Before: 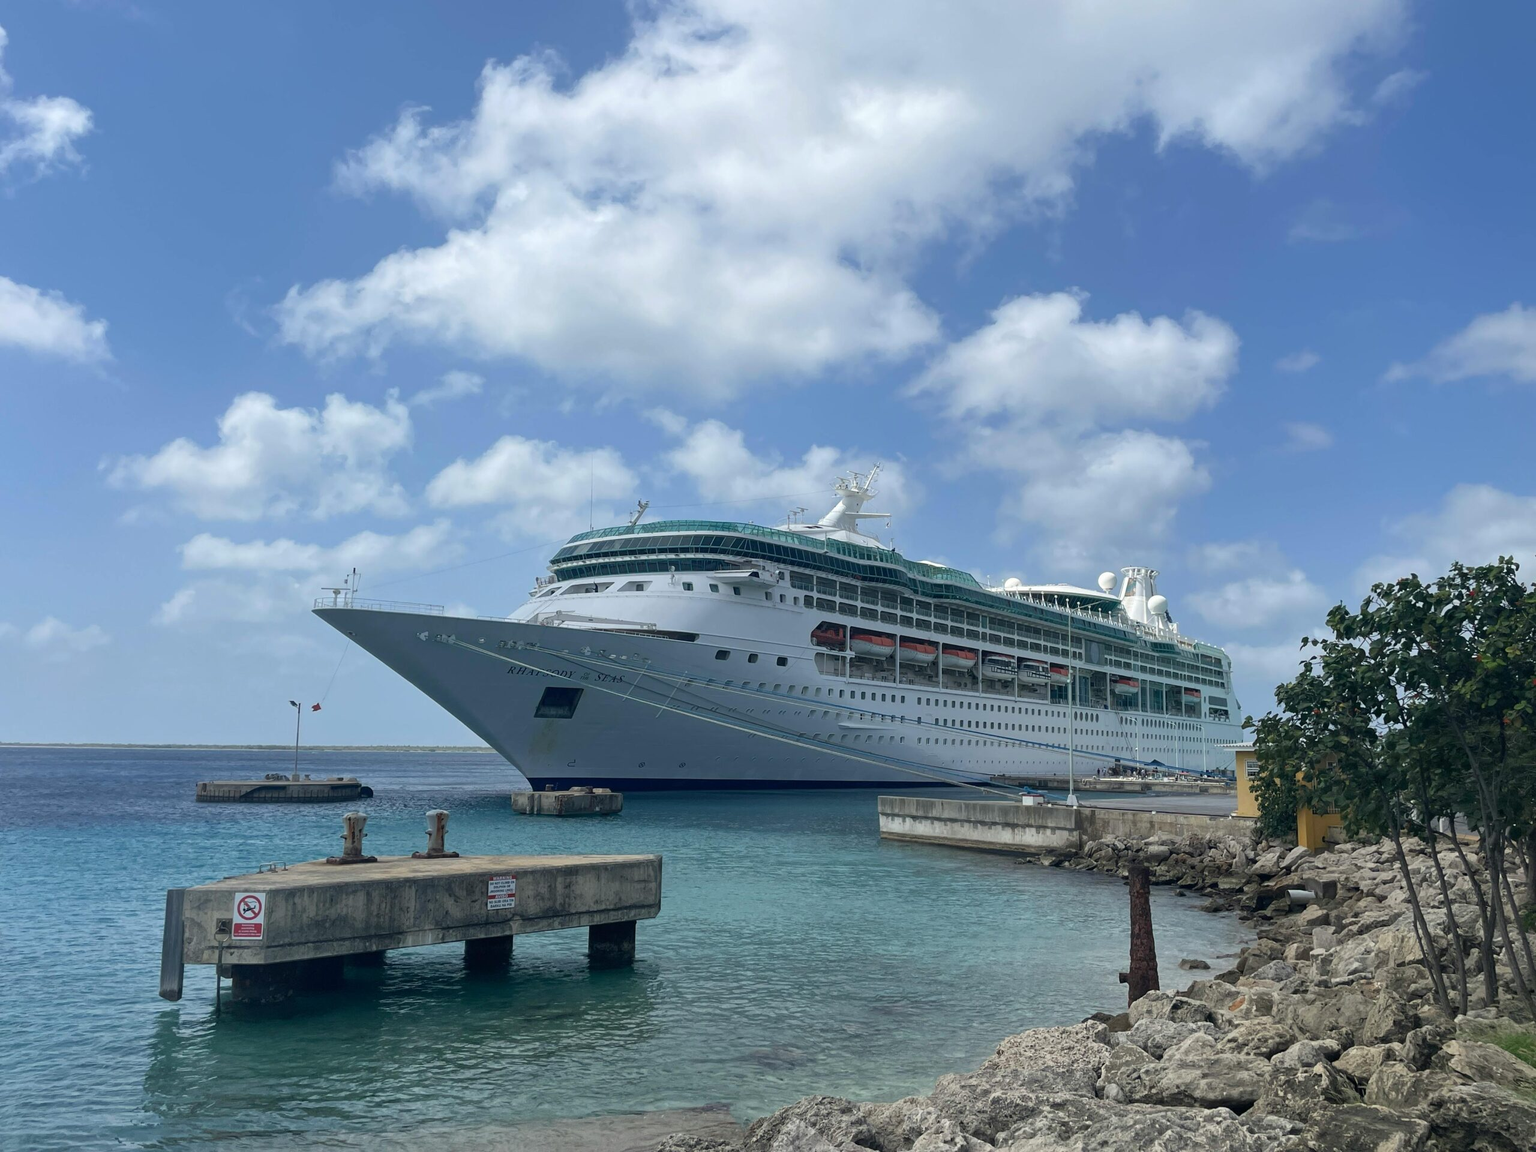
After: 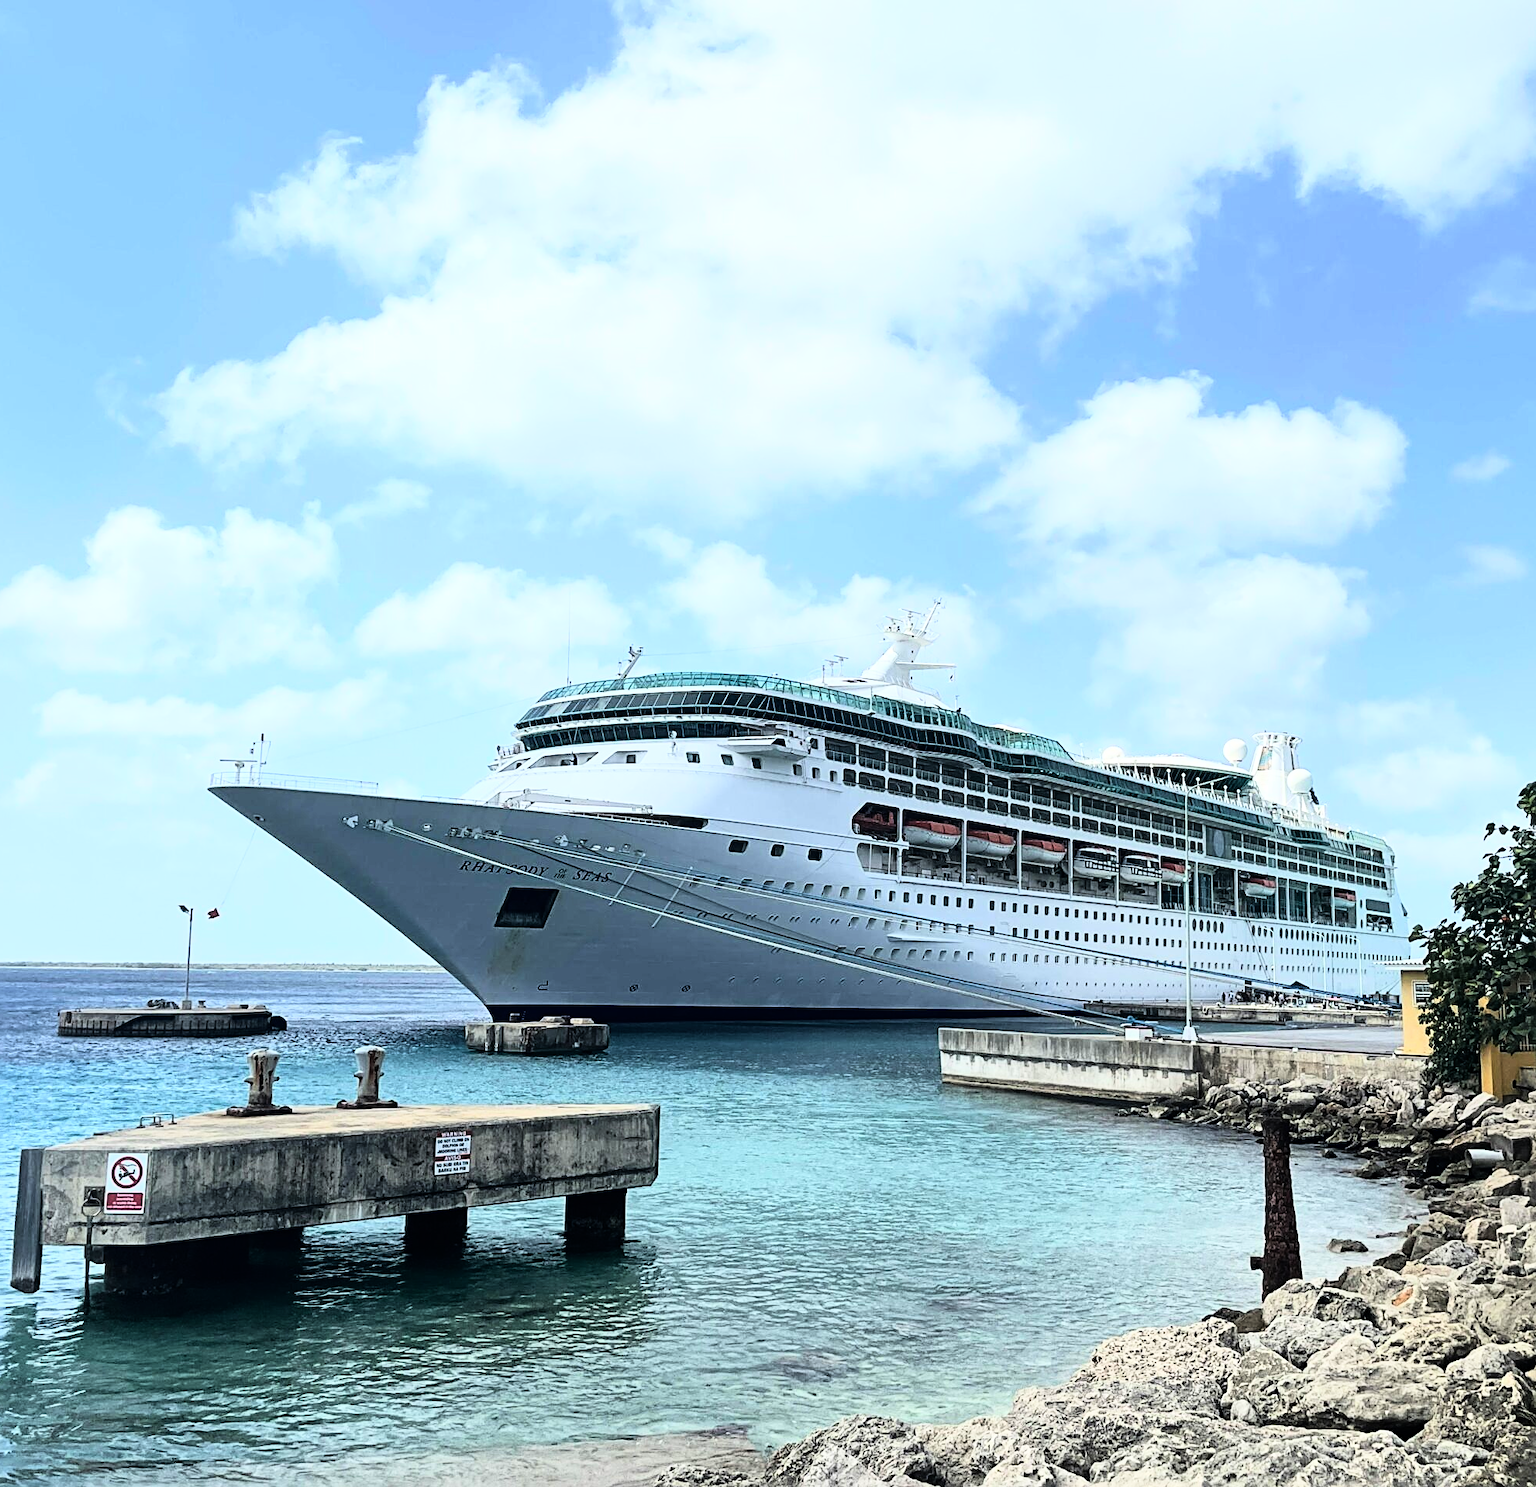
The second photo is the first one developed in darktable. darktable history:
rgb curve: curves: ch0 [(0, 0) (0.21, 0.15) (0.24, 0.21) (0.5, 0.75) (0.75, 0.96) (0.89, 0.99) (1, 1)]; ch1 [(0, 0.02) (0.21, 0.13) (0.25, 0.2) (0.5, 0.67) (0.75, 0.9) (0.89, 0.97) (1, 1)]; ch2 [(0, 0.02) (0.21, 0.13) (0.25, 0.2) (0.5, 0.67) (0.75, 0.9) (0.89, 0.97) (1, 1)], compensate middle gray true
sharpen: radius 2.767
crop: left 9.88%, right 12.664%
